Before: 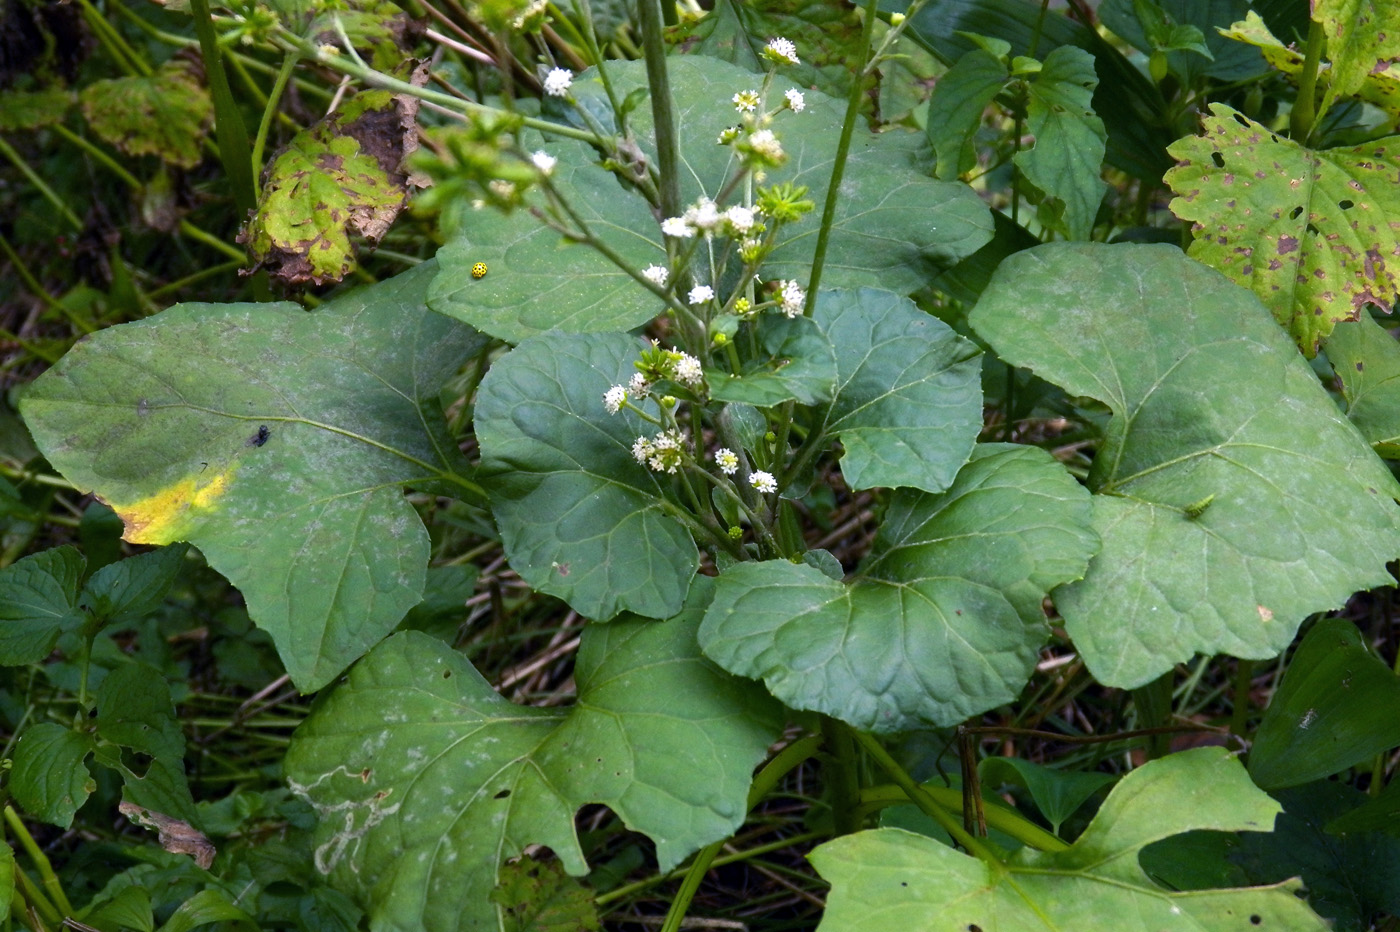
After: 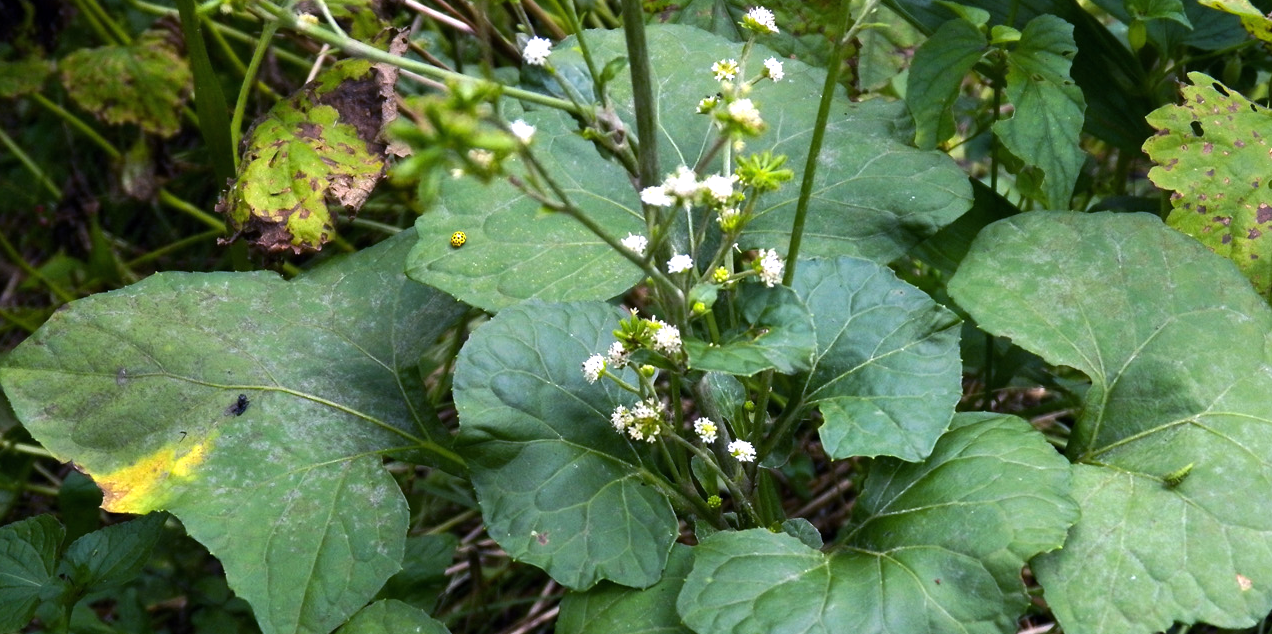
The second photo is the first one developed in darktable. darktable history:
tone equalizer: -8 EV -0.387 EV, -7 EV -0.373 EV, -6 EV -0.329 EV, -5 EV -0.184 EV, -3 EV 0.232 EV, -2 EV 0.331 EV, -1 EV 0.382 EV, +0 EV 0.405 EV, edges refinement/feathering 500, mask exposure compensation -1.57 EV, preserve details no
crop: left 1.514%, top 3.424%, right 7.594%, bottom 28.448%
